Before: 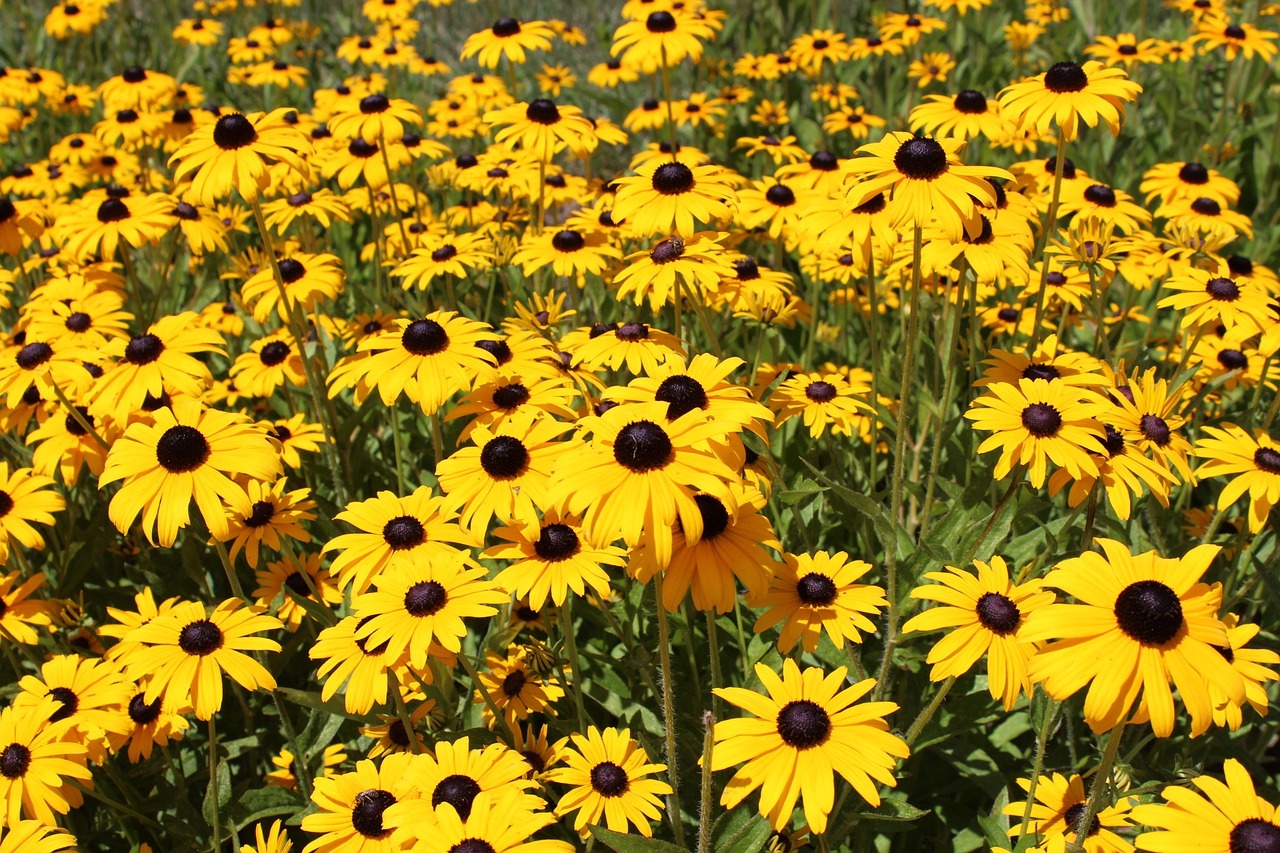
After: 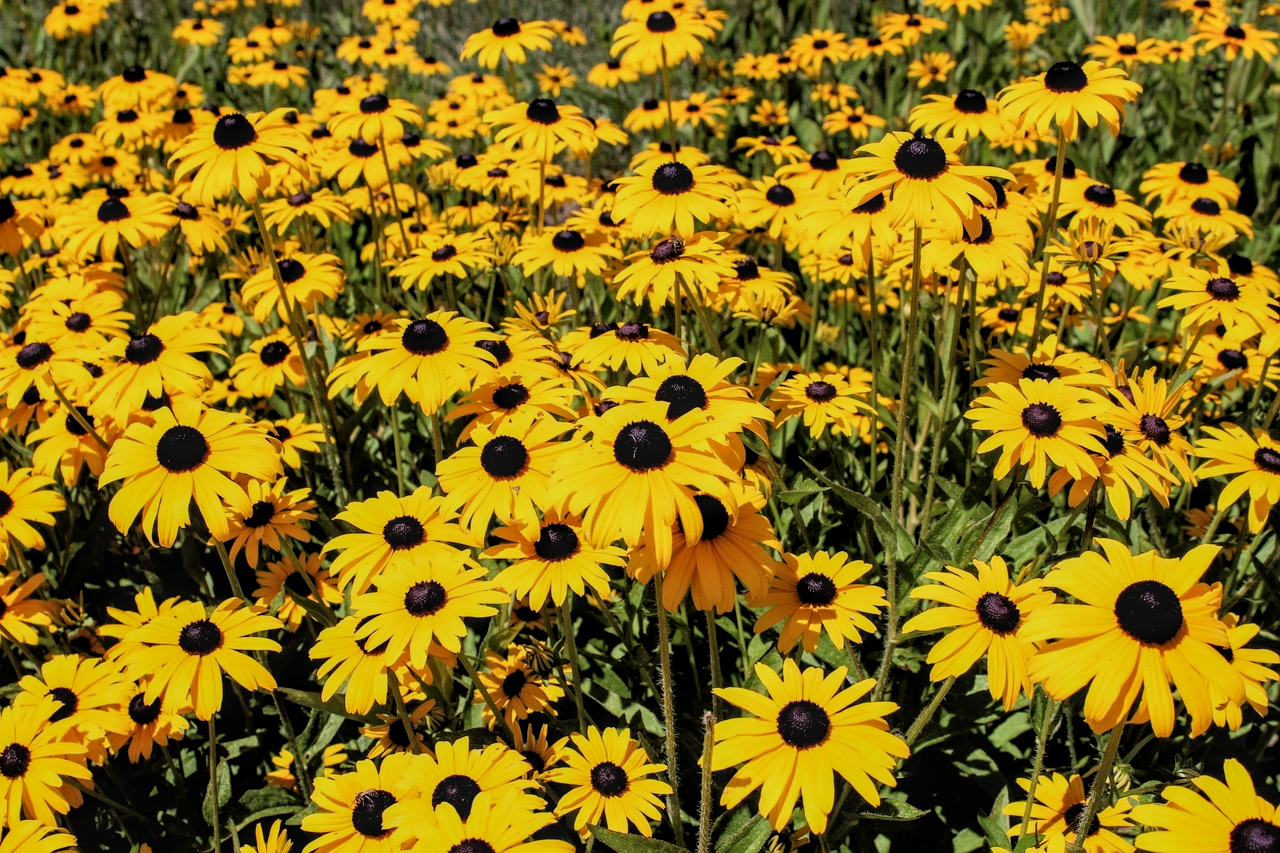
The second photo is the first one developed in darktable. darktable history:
filmic rgb: black relative exposure -5 EV, hardness 2.88, contrast 1.2
white balance: emerald 1
local contrast: detail 130%
